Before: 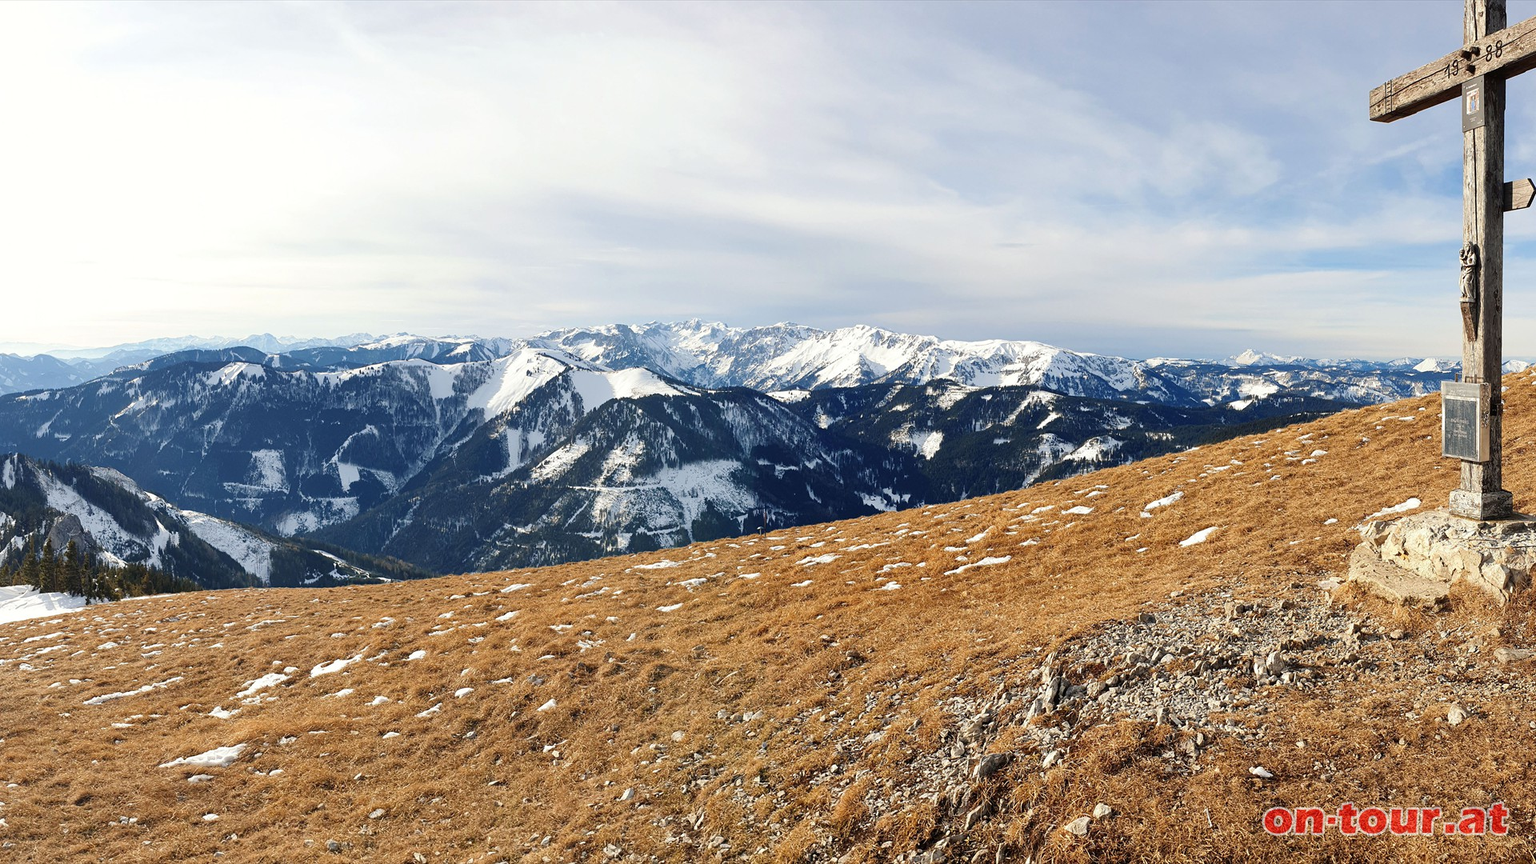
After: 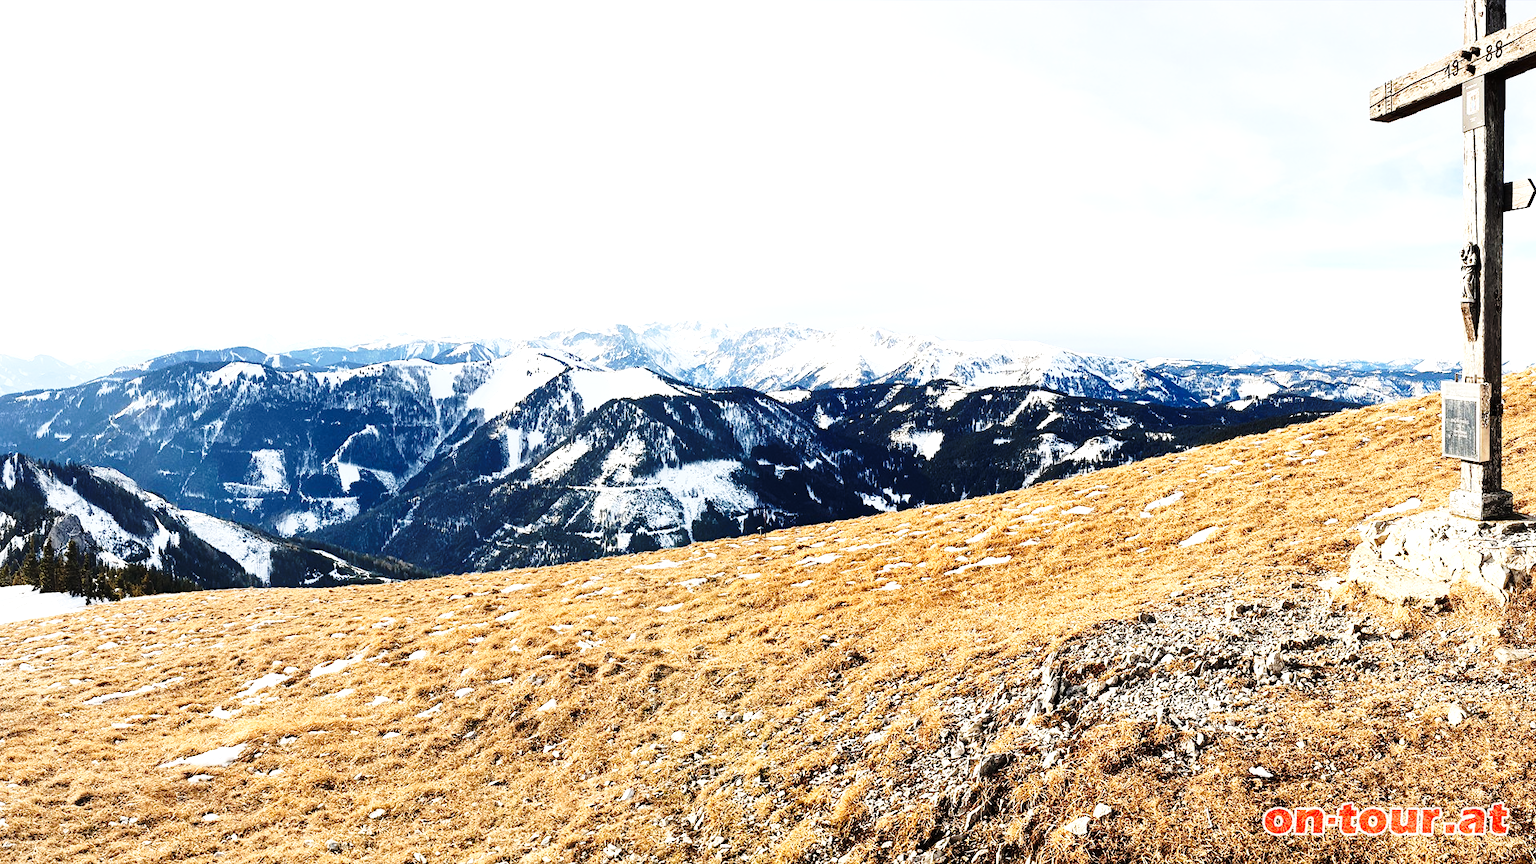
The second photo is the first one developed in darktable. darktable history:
base curve: curves: ch0 [(0, 0) (0.028, 0.03) (0.121, 0.232) (0.46, 0.748) (0.859, 0.968) (1, 1)], preserve colors none
tone equalizer: -8 EV -1.11 EV, -7 EV -1.03 EV, -6 EV -0.845 EV, -5 EV -0.597 EV, -3 EV 0.568 EV, -2 EV 0.852 EV, -1 EV 1.01 EV, +0 EV 1.08 EV, edges refinement/feathering 500, mask exposure compensation -1.57 EV, preserve details no
